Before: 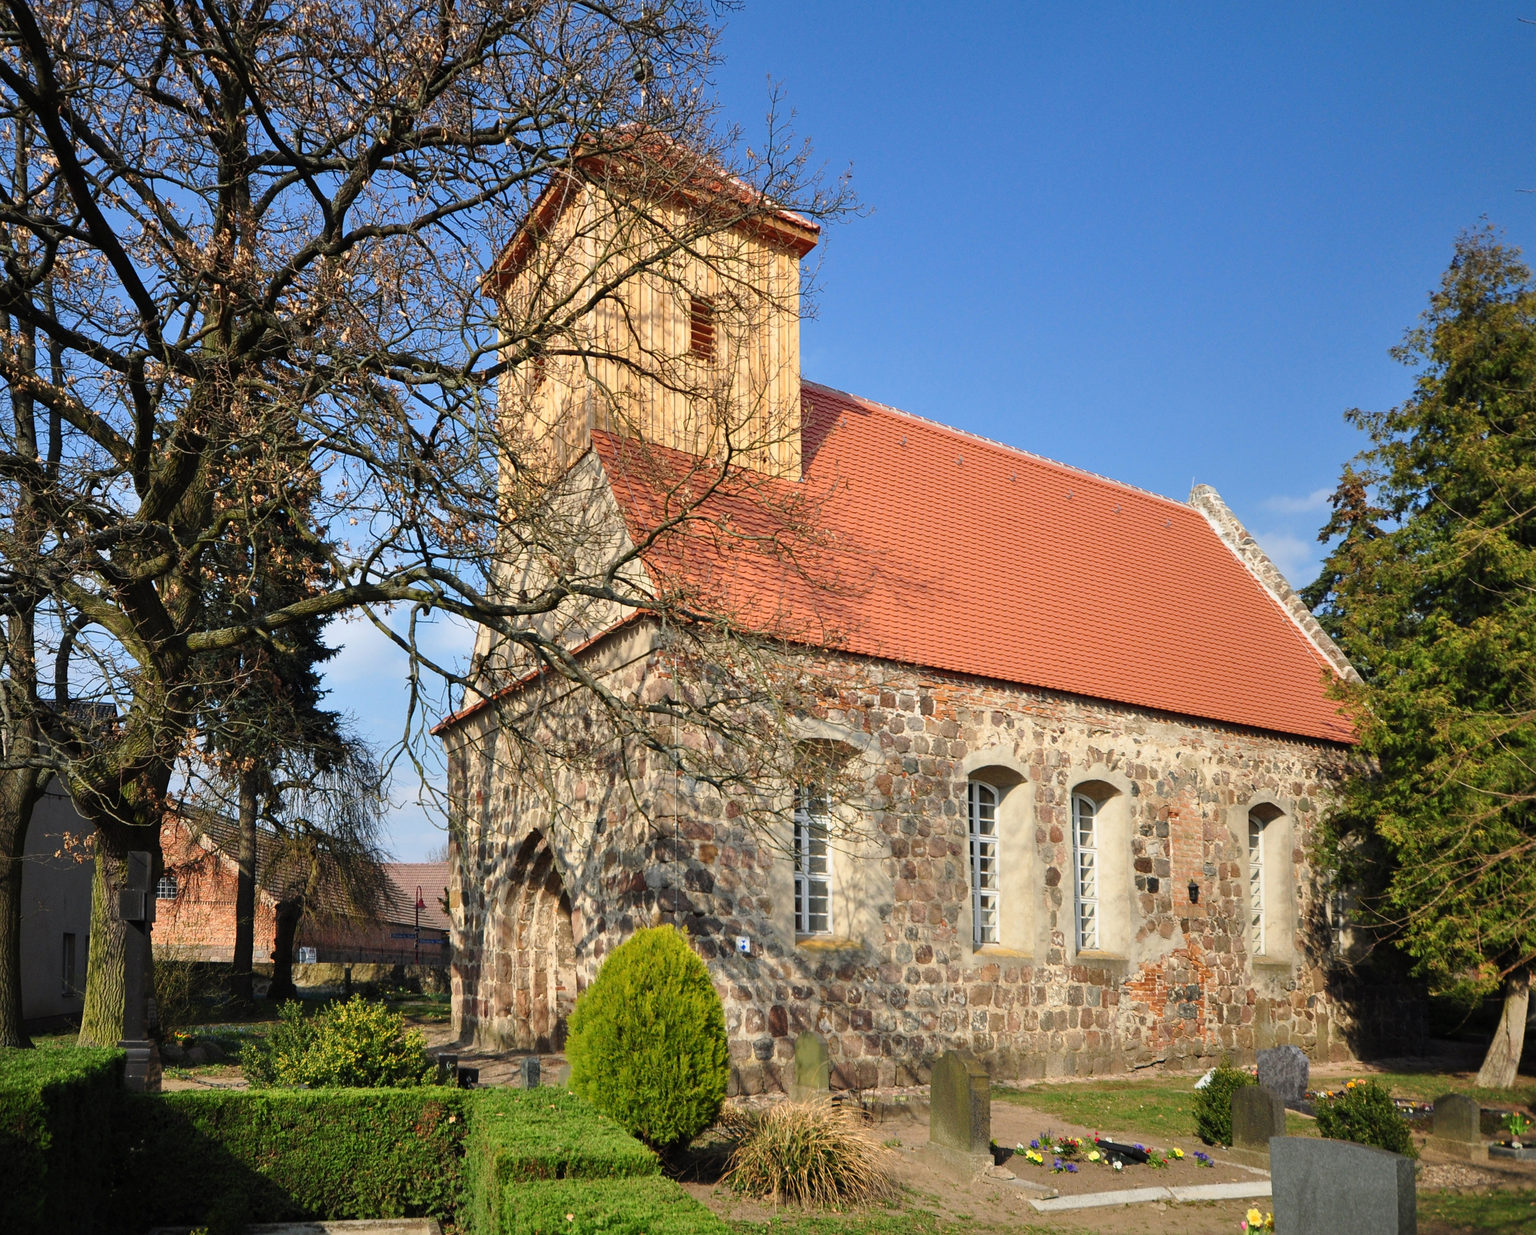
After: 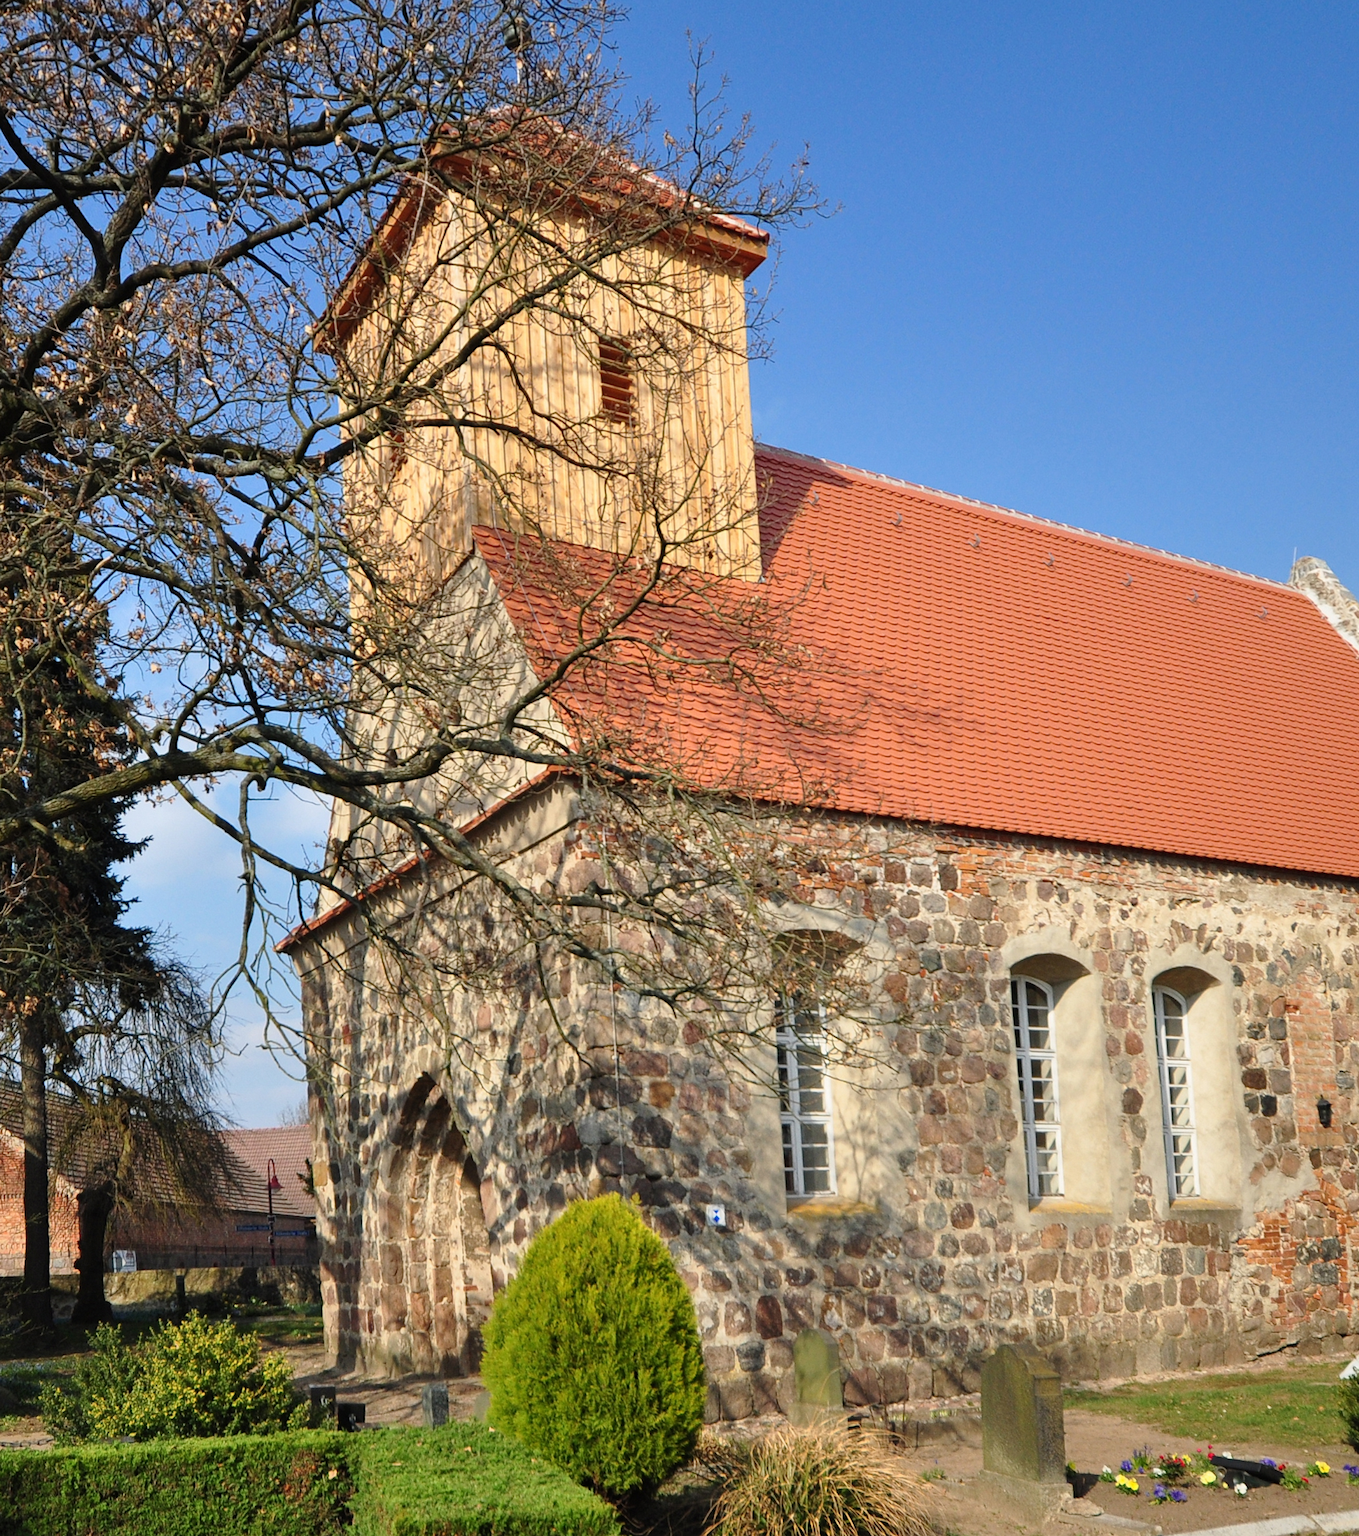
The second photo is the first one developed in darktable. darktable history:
rotate and perspective: rotation -3°, crop left 0.031, crop right 0.968, crop top 0.07, crop bottom 0.93
crop and rotate: left 14.436%, right 18.898%
